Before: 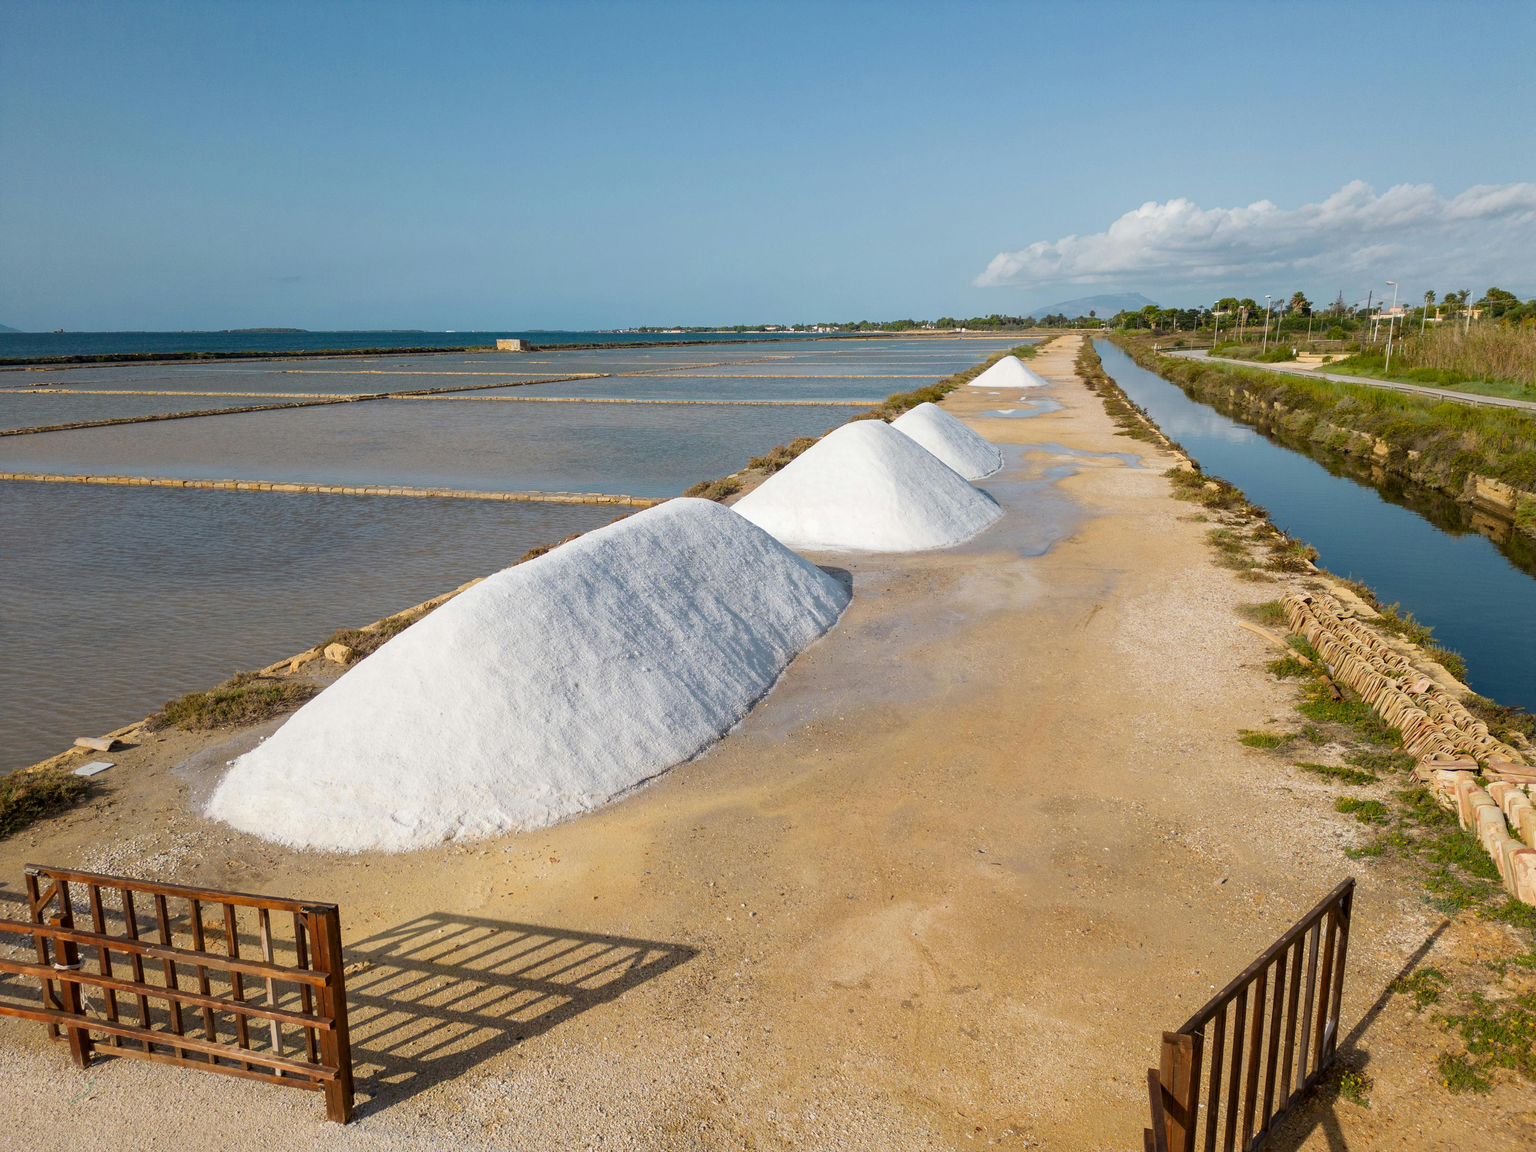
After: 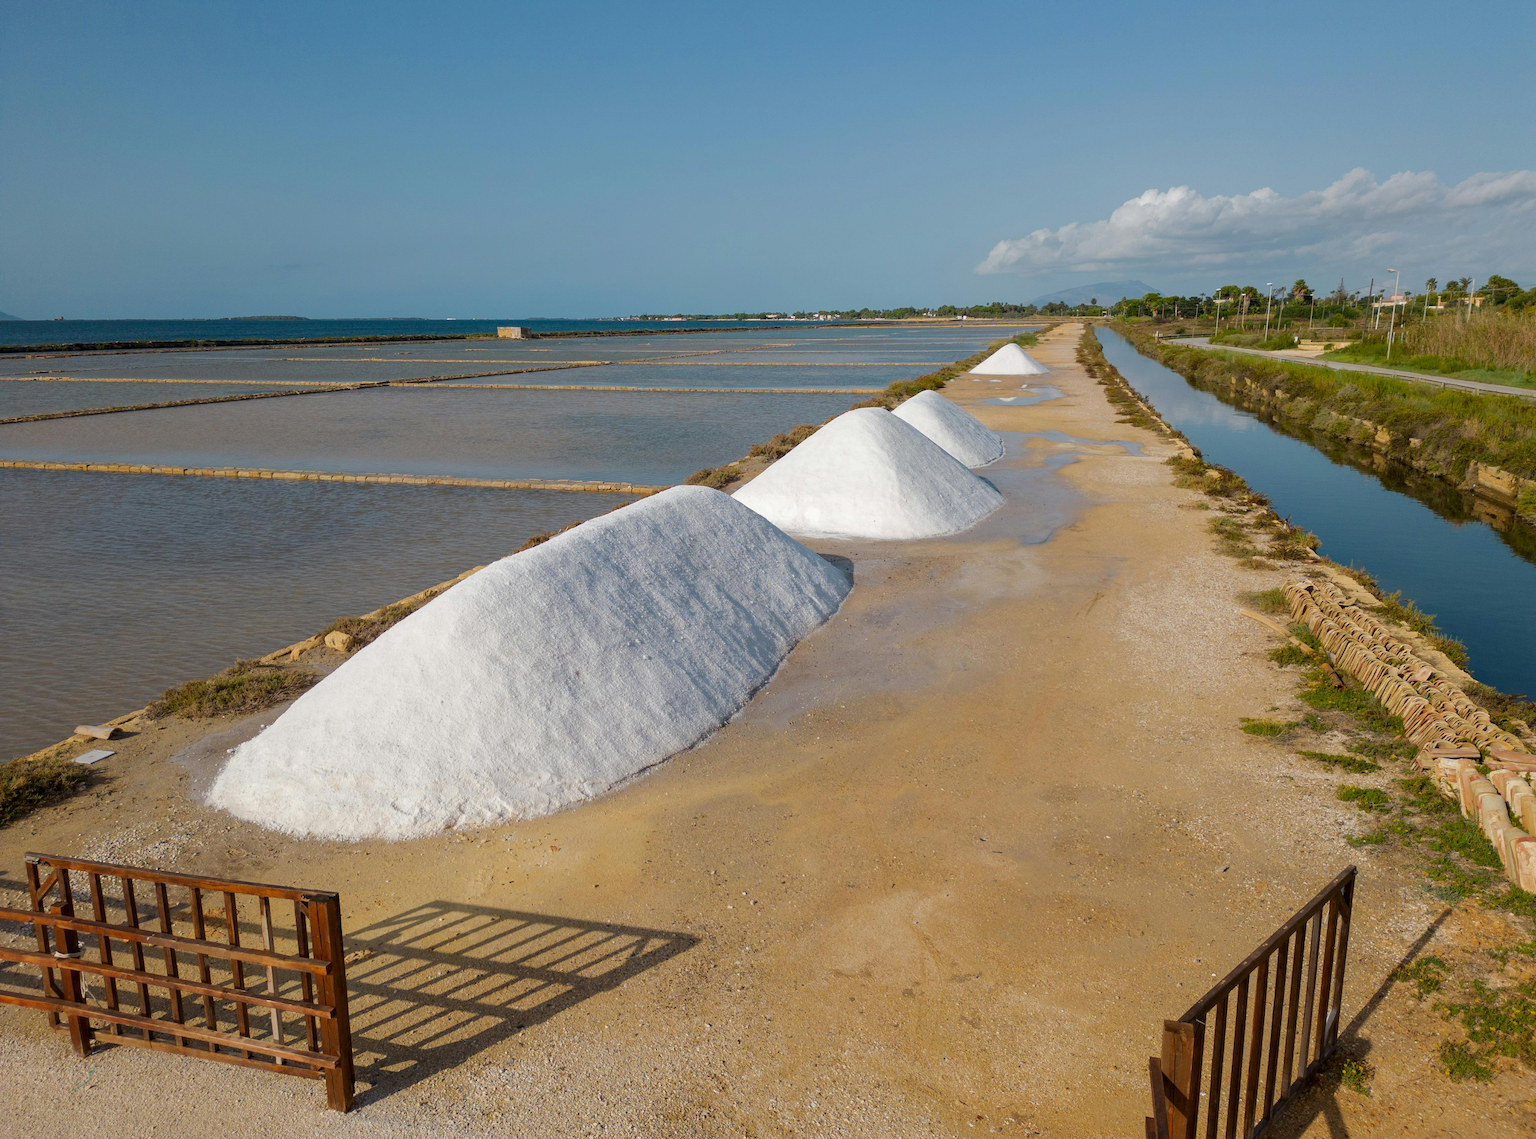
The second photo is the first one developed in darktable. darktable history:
crop: top 1.14%, right 0.093%
tone curve: curves: ch0 [(0, 0) (0.568, 0.517) (0.8, 0.717) (1, 1)], color space Lab, independent channels, preserve colors none
